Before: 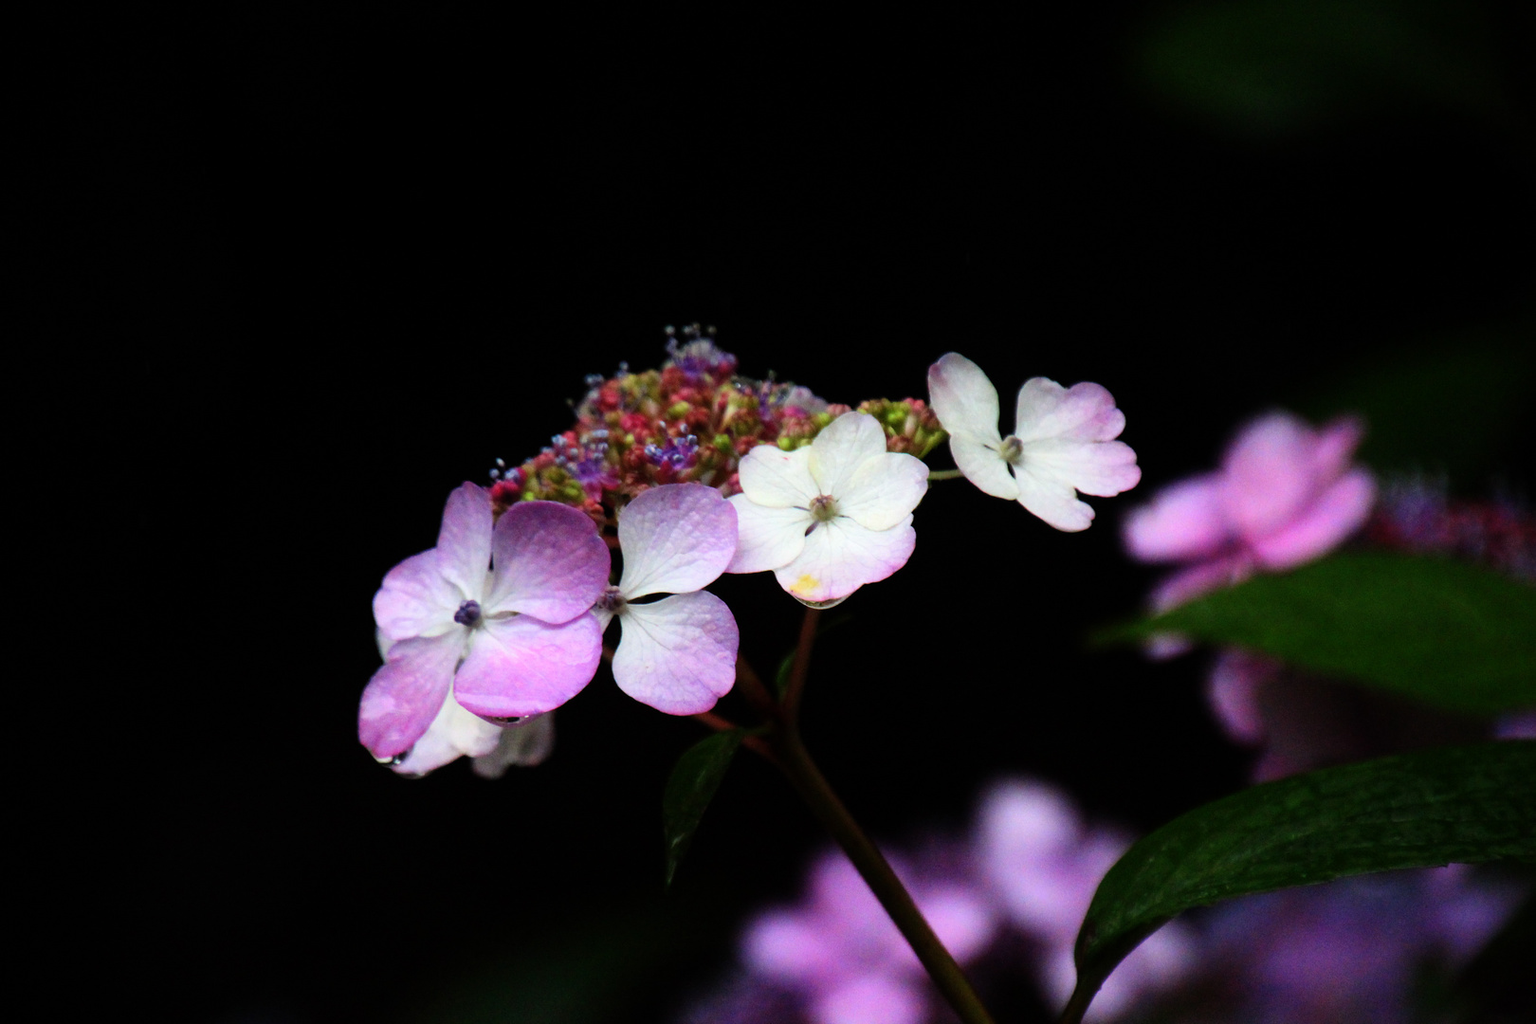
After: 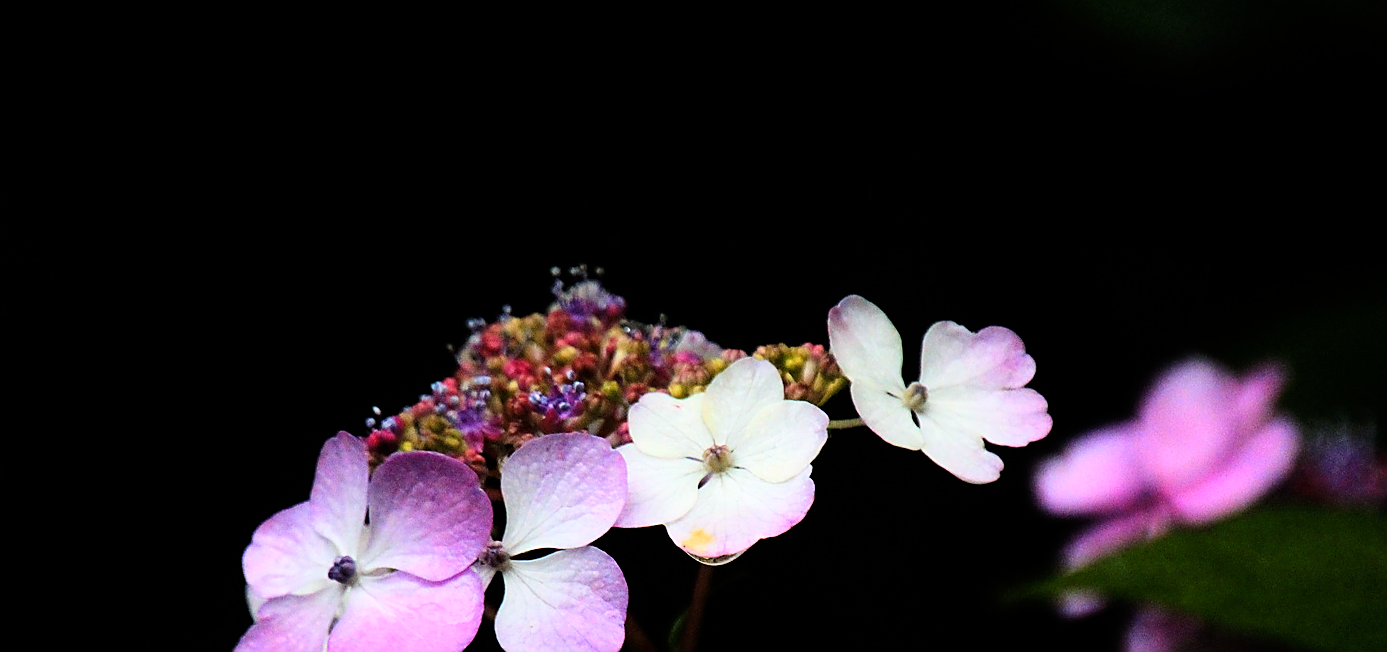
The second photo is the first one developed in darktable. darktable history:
sharpen: radius 1.4, amount 1.25, threshold 0.7
tone curve: curves: ch0 [(0, 0) (0.004, 0.001) (0.133, 0.112) (0.325, 0.362) (0.832, 0.893) (1, 1)], color space Lab, linked channels, preserve colors none
crop and rotate: left 9.345%, top 7.22%, right 4.982%, bottom 32.331%
color zones: curves: ch2 [(0, 0.5) (0.143, 0.5) (0.286, 0.416) (0.429, 0.5) (0.571, 0.5) (0.714, 0.5) (0.857, 0.5) (1, 0.5)]
